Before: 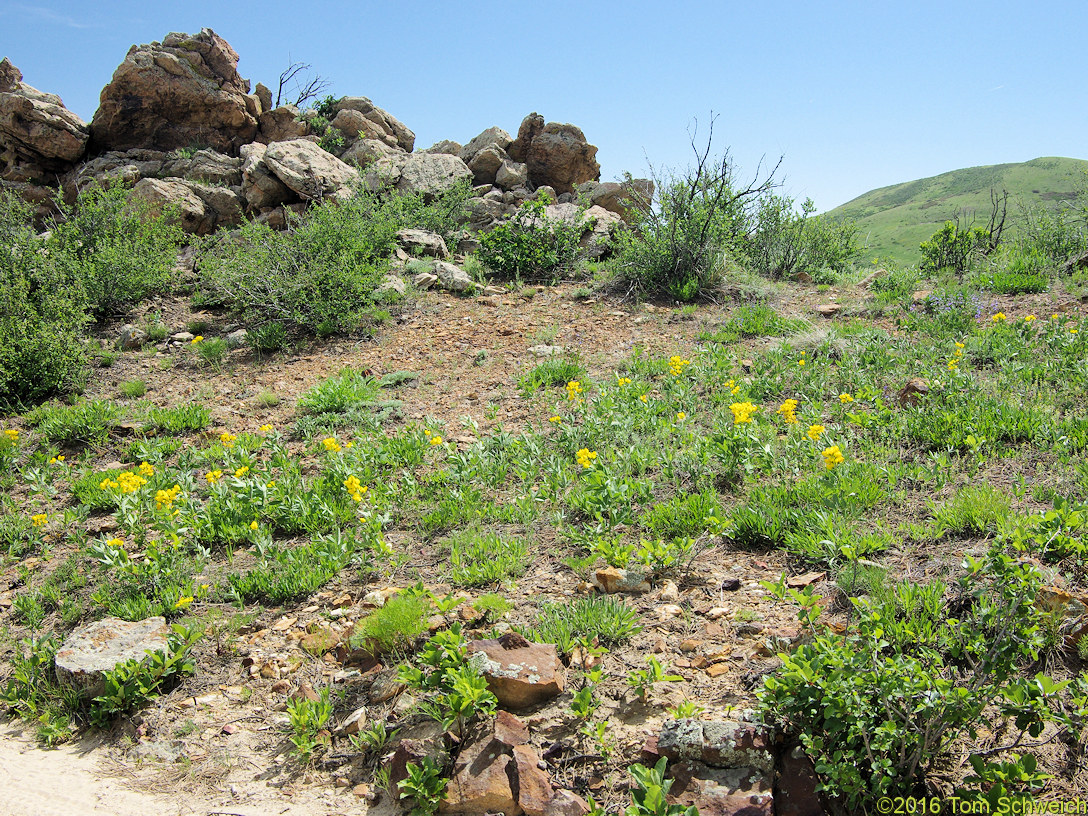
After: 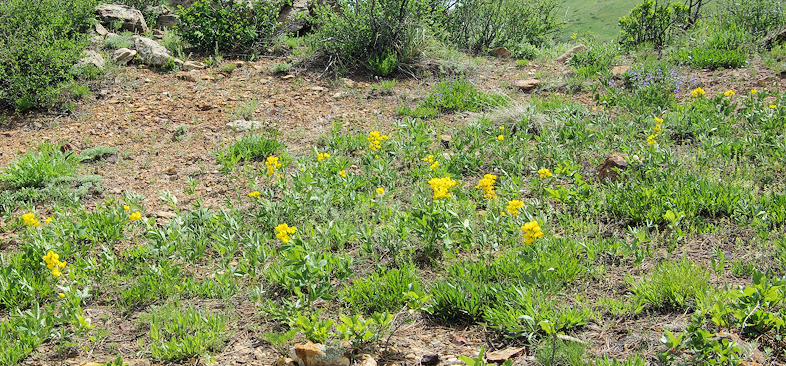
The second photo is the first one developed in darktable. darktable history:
crop and rotate: left 27.669%, top 27.614%, bottom 27.414%
